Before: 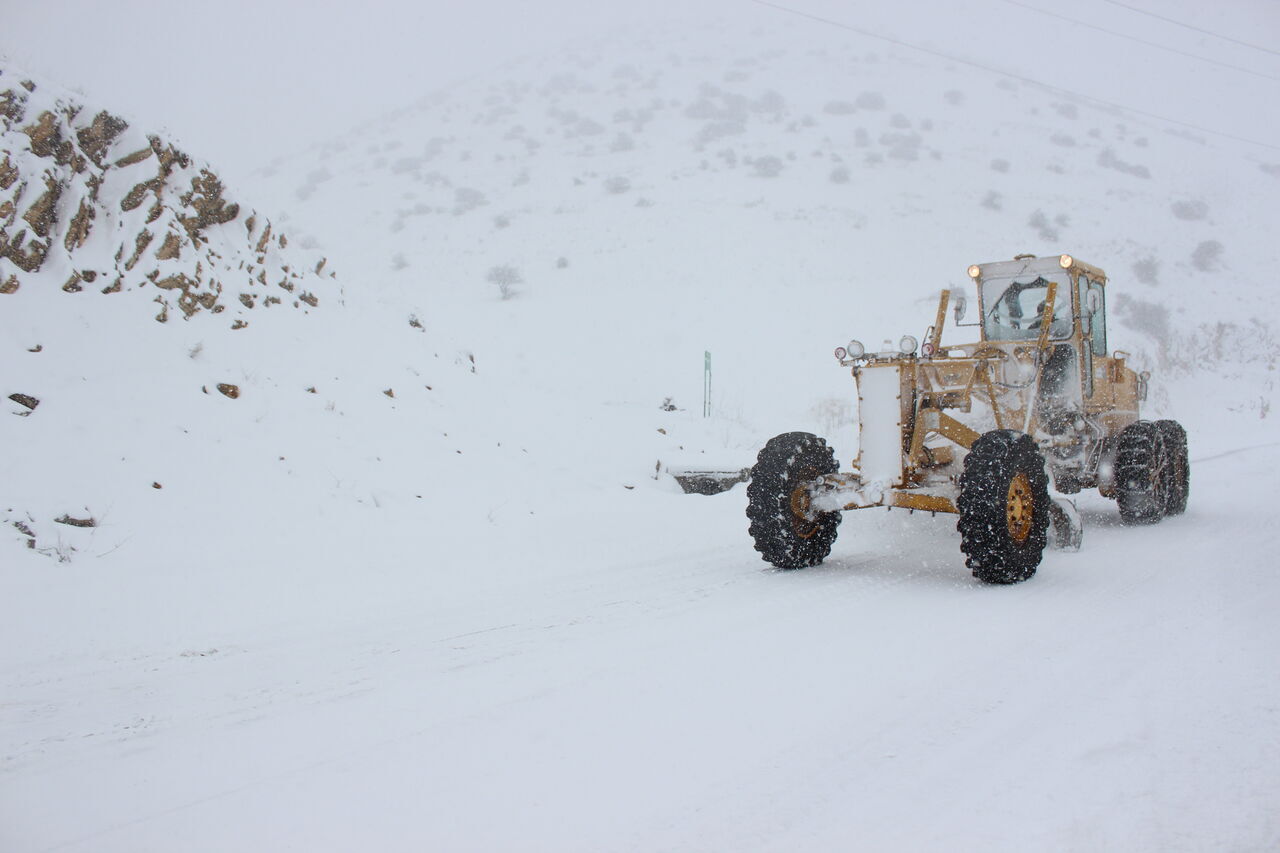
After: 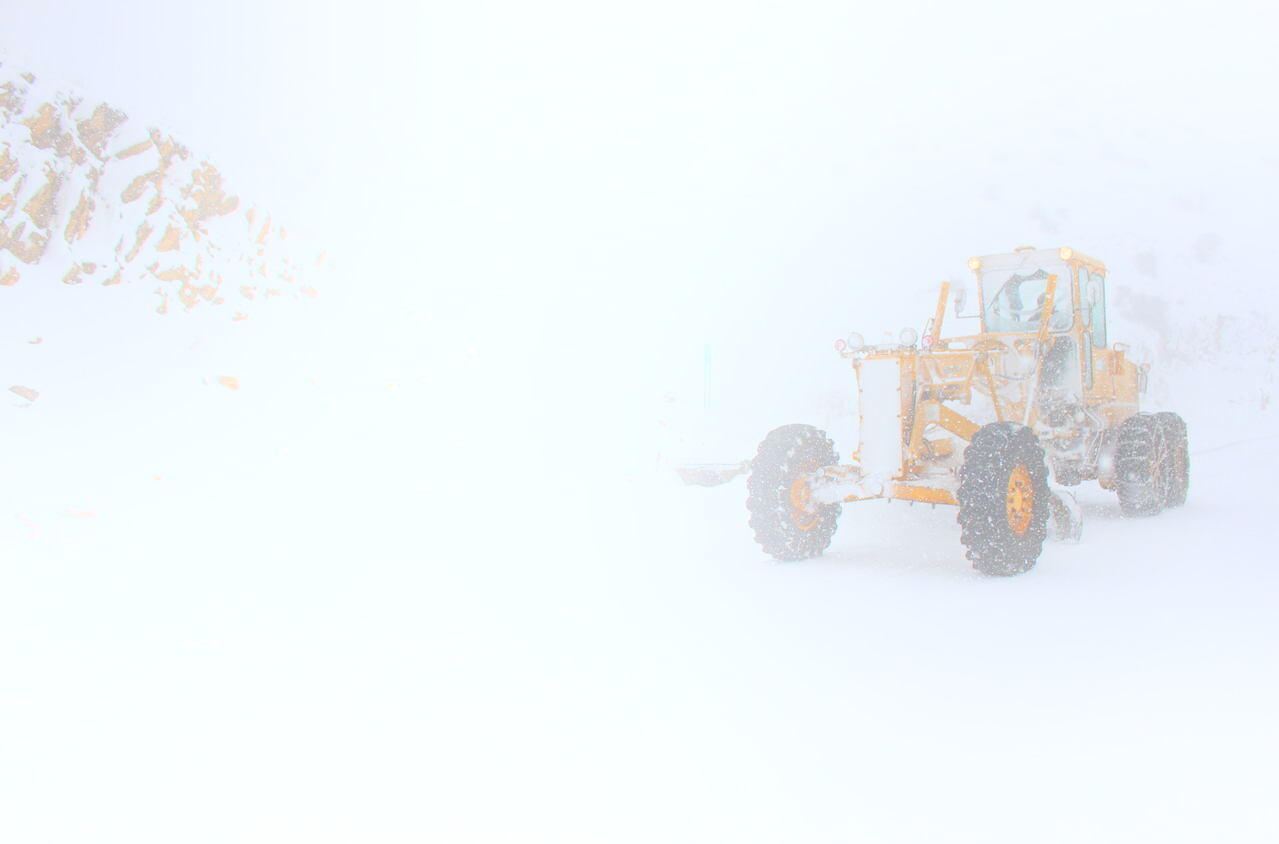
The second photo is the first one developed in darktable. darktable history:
crop: top 1.049%, right 0.001%
bloom: size 38%, threshold 95%, strength 30%
